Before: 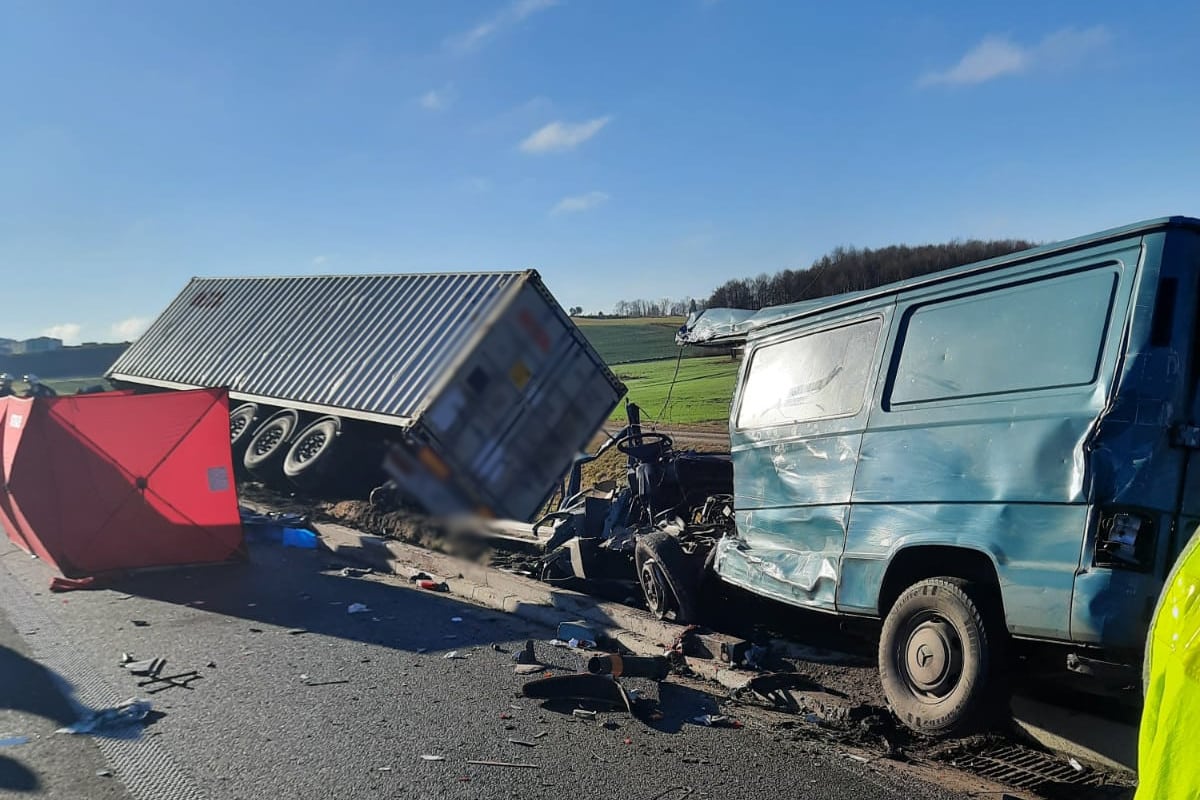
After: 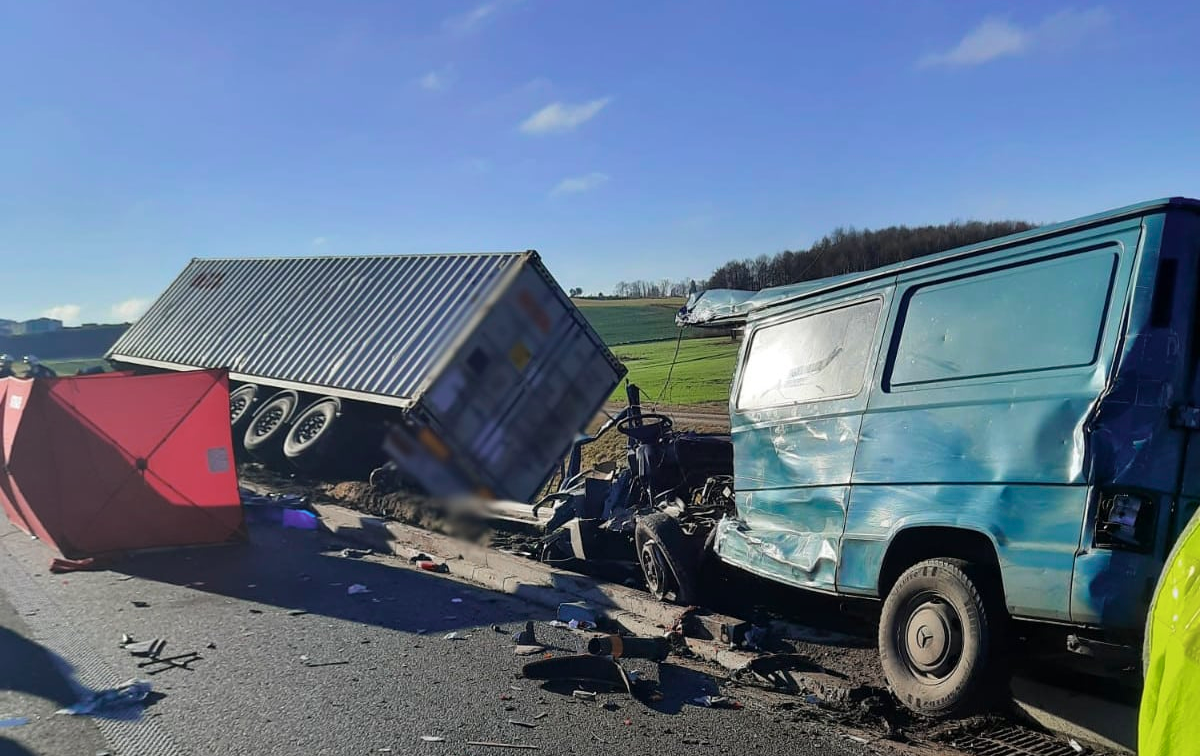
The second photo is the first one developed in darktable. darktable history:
color zones: curves: ch0 [(0.257, 0.558) (0.75, 0.565)]; ch1 [(0.004, 0.857) (0.14, 0.416) (0.257, 0.695) (0.442, 0.032) (0.736, 0.266) (0.891, 0.741)]; ch2 [(0, 0.623) (0.112, 0.436) (0.271, 0.474) (0.516, 0.64) (0.743, 0.286)], mix -137.63%
crop and rotate: top 2.44%, bottom 3.039%
